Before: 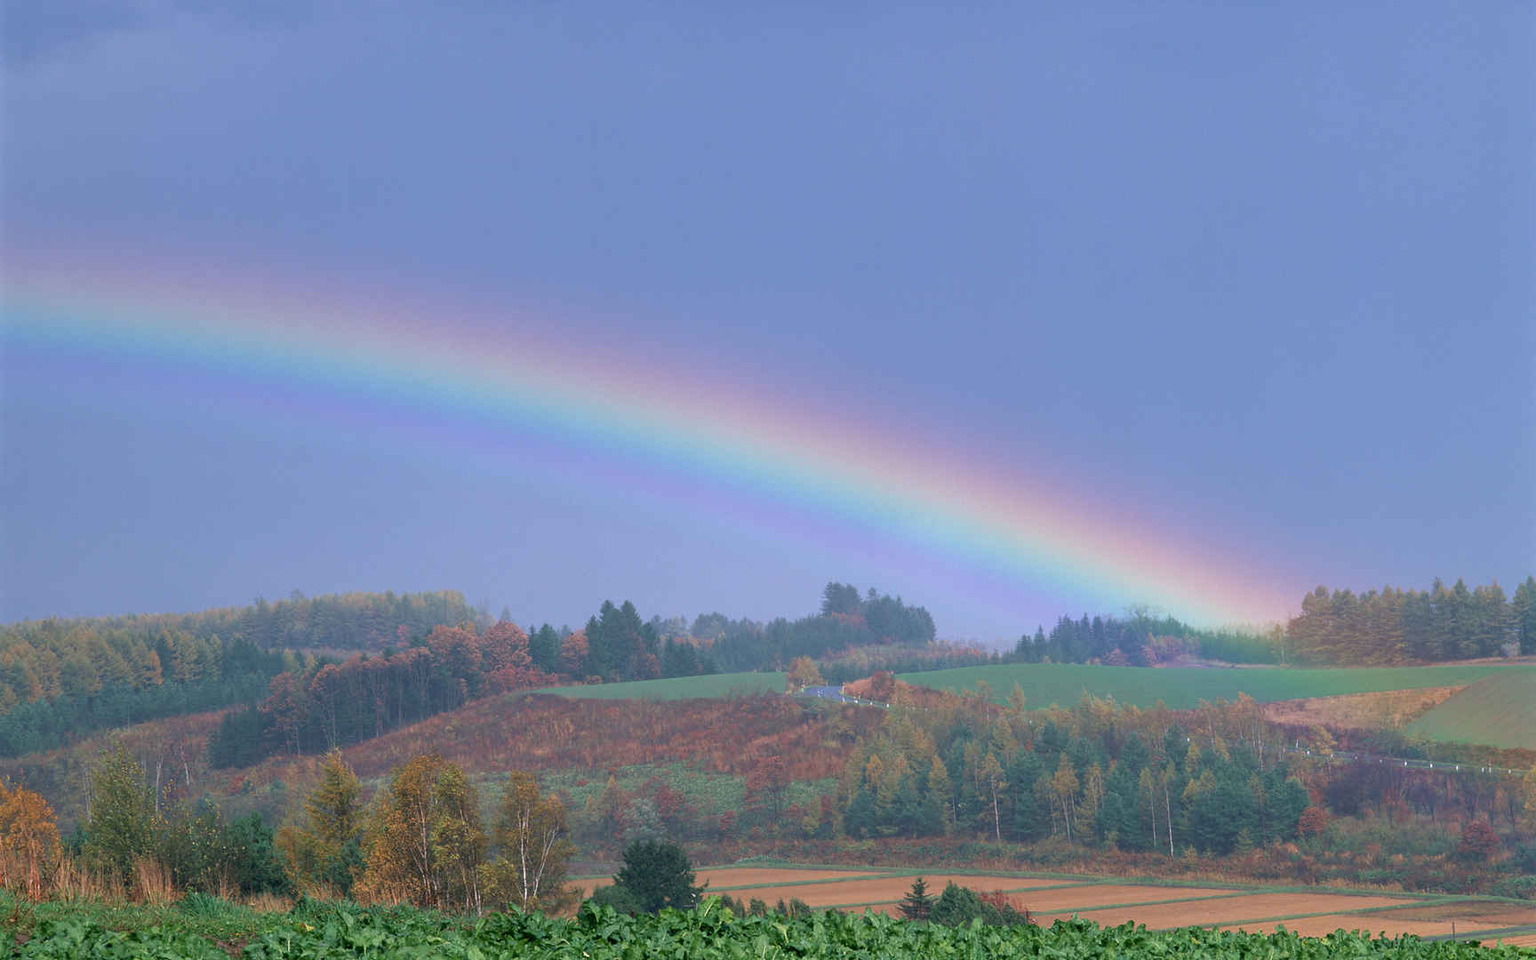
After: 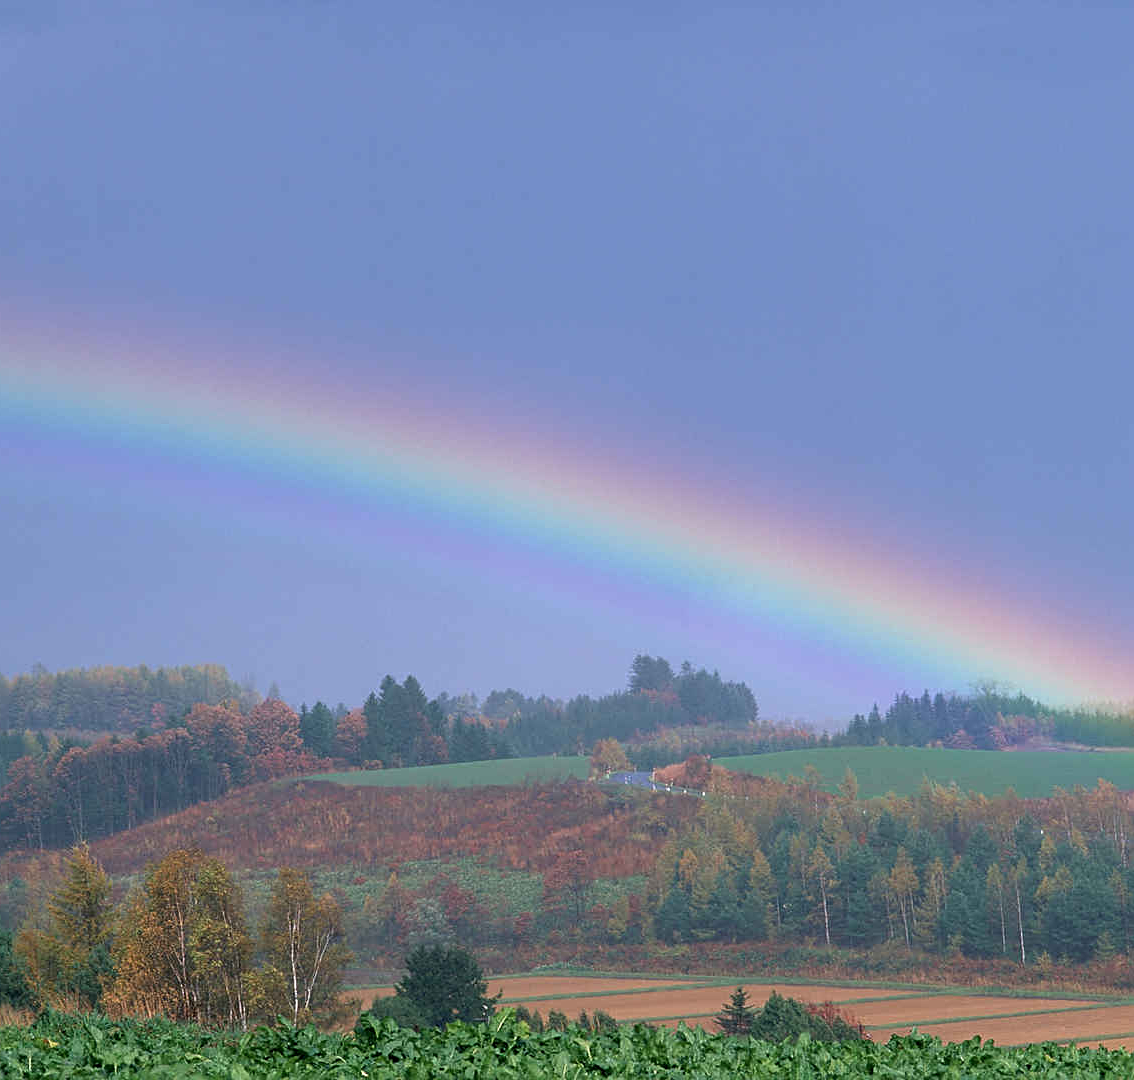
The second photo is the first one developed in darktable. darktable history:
crop: left 17.102%, right 16.678%
sharpen: on, module defaults
